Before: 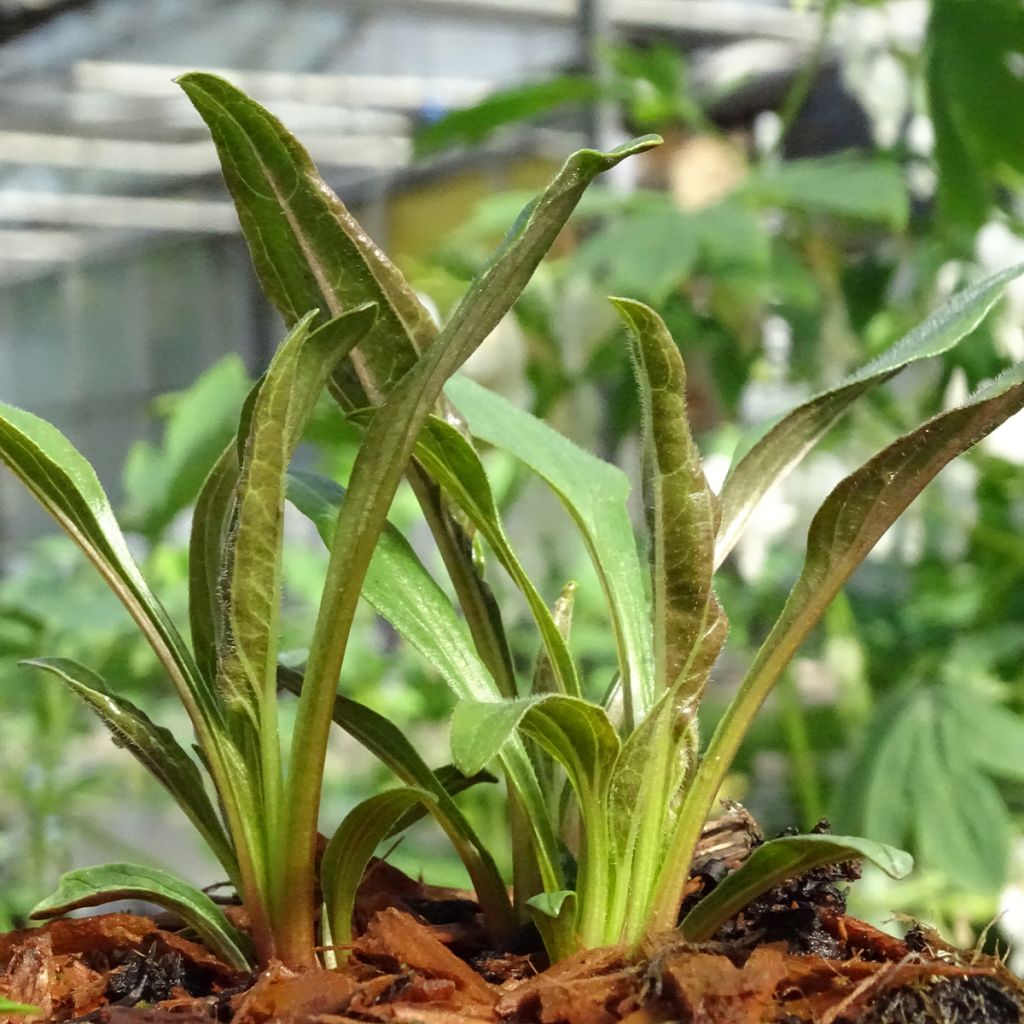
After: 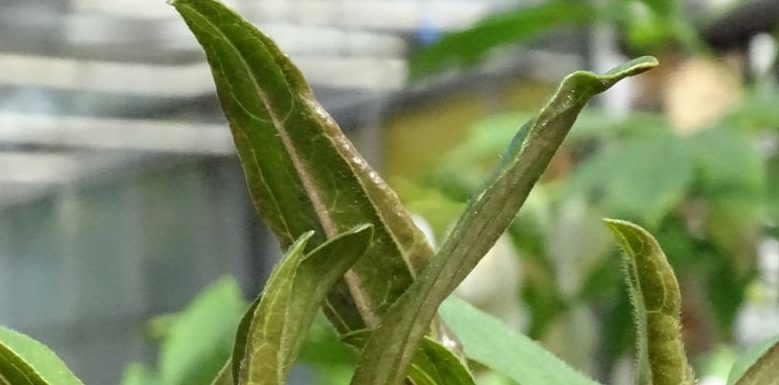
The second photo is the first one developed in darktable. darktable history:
crop: left 0.524%, top 7.631%, right 23.361%, bottom 54.769%
exposure: exposure -0.051 EV, compensate highlight preservation false
